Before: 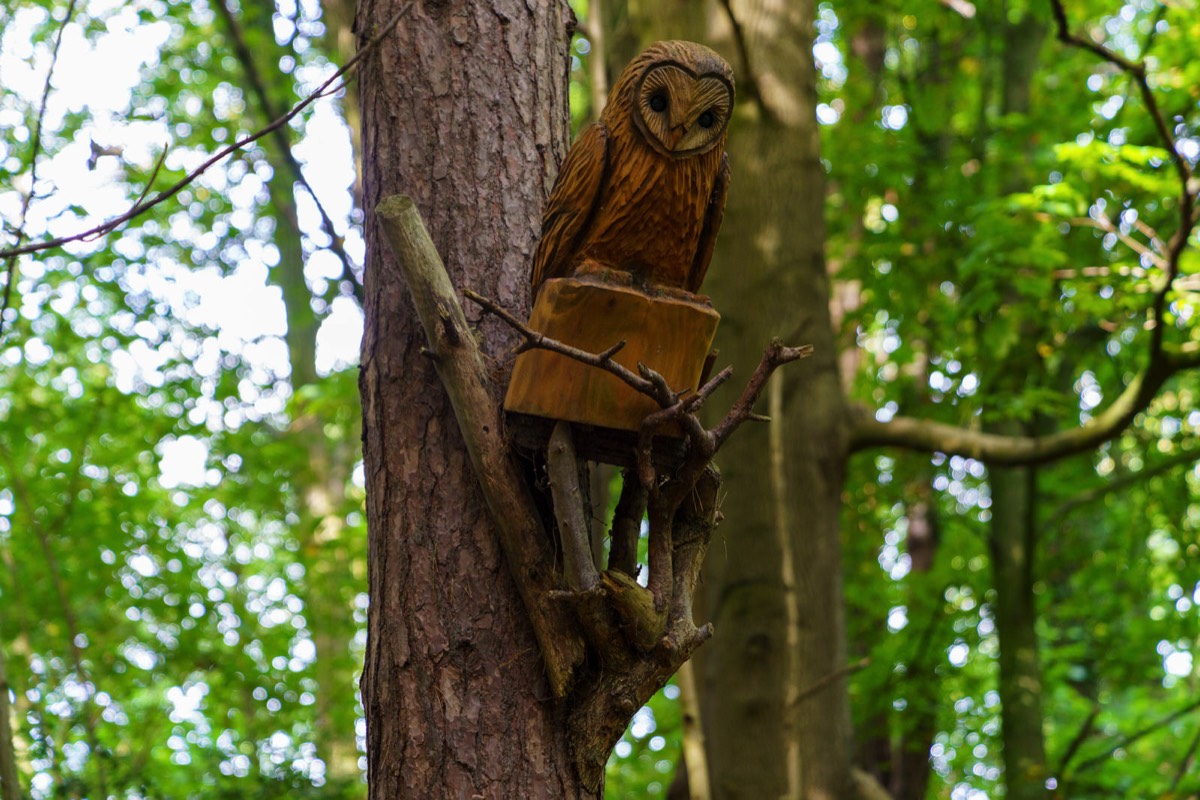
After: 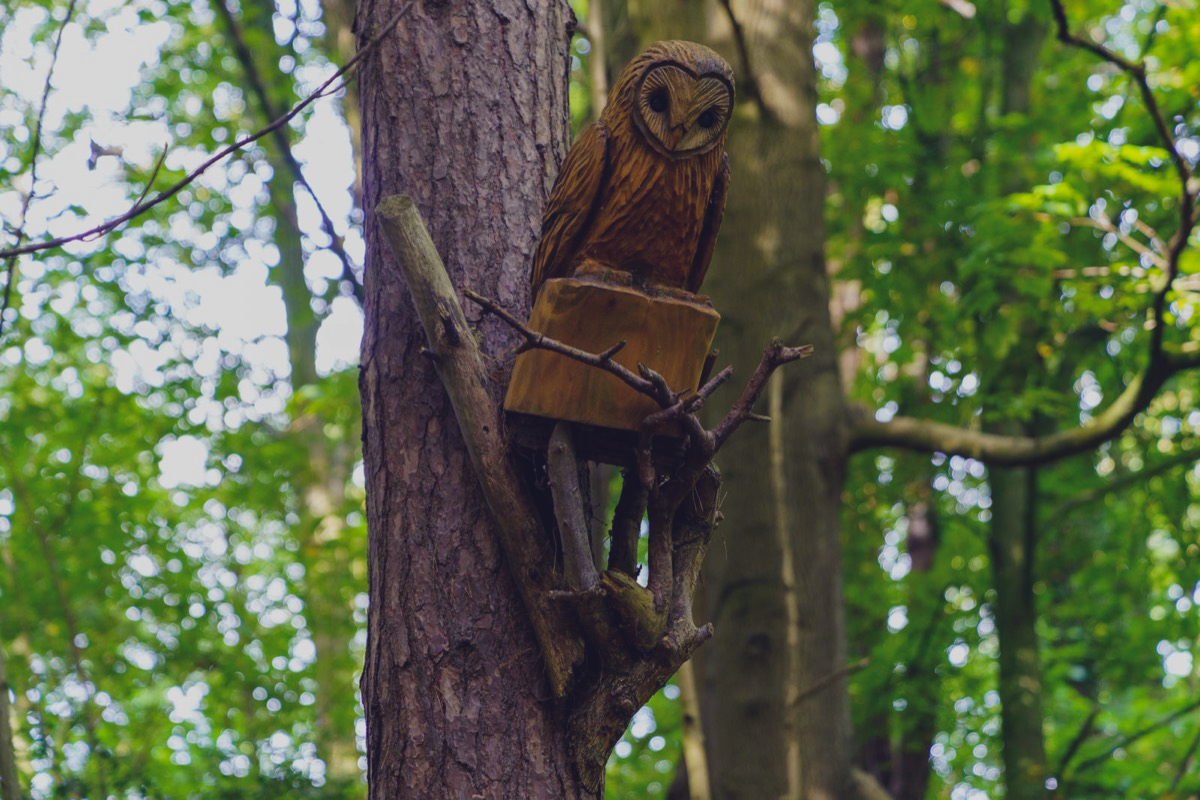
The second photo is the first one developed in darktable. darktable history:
color balance rgb: shadows lift › luminance -28.358%, shadows lift › chroma 14.934%, shadows lift › hue 273.05°, perceptual saturation grading › global saturation 0.692%, global vibrance 18.897%
exposure: black level correction -0.015, exposure -0.519 EV, compensate highlight preservation false
